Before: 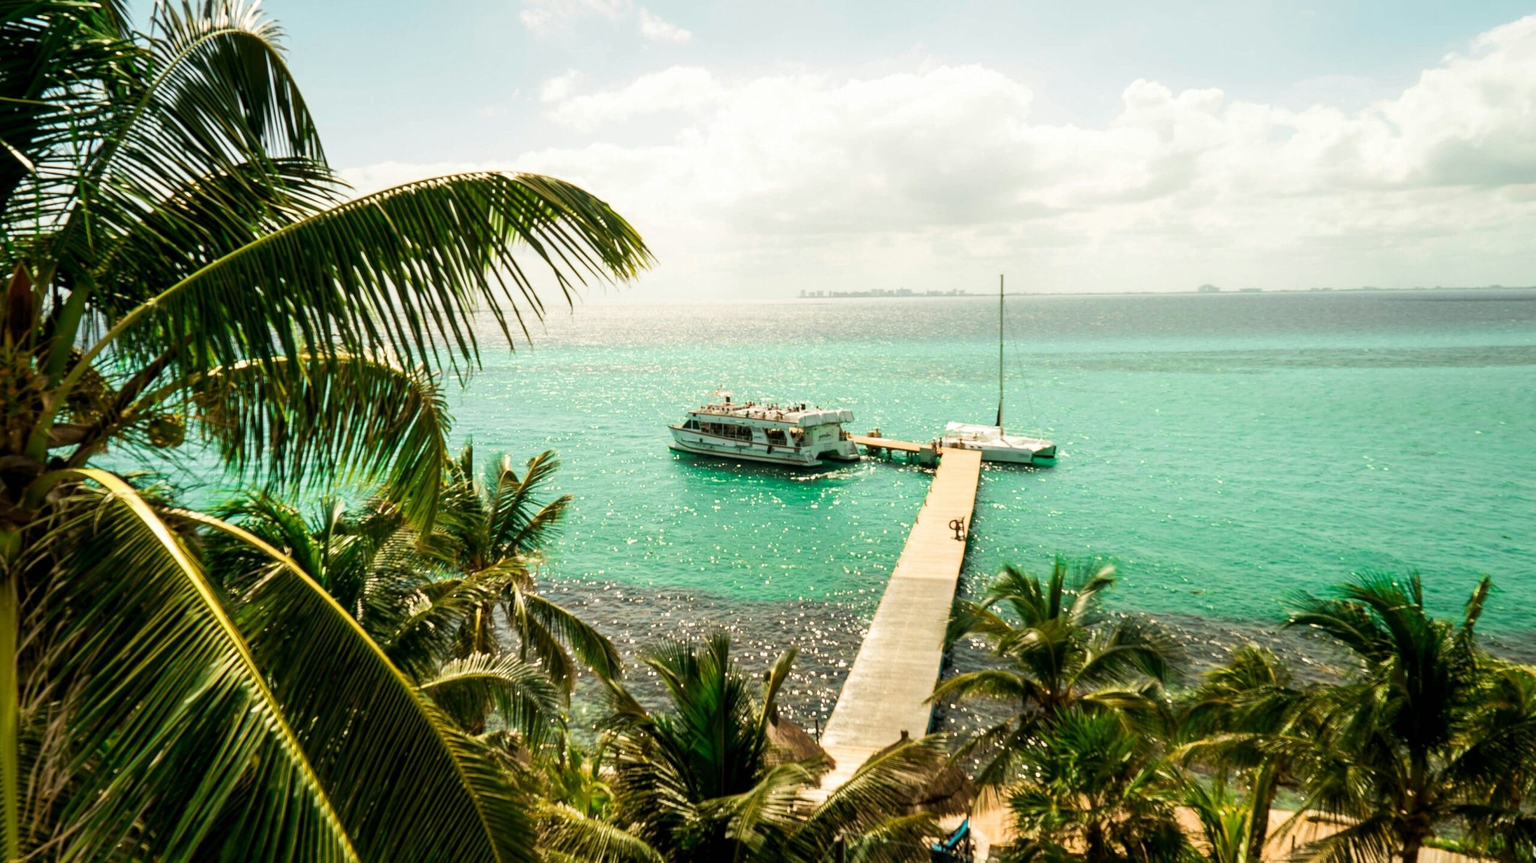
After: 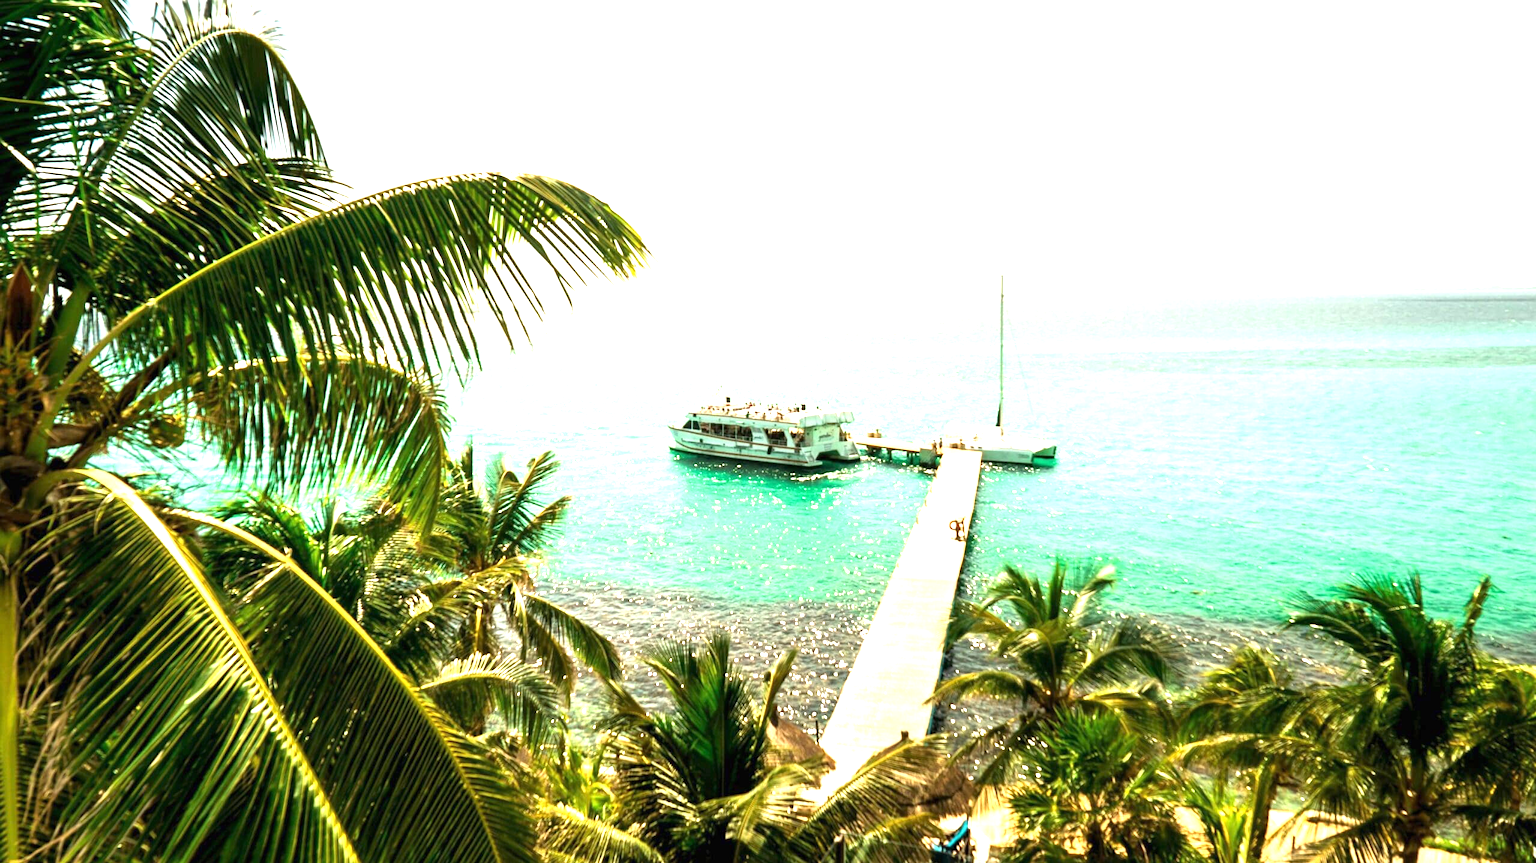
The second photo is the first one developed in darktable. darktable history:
exposure: black level correction 0, exposure 1.376 EV, compensate highlight preservation false
